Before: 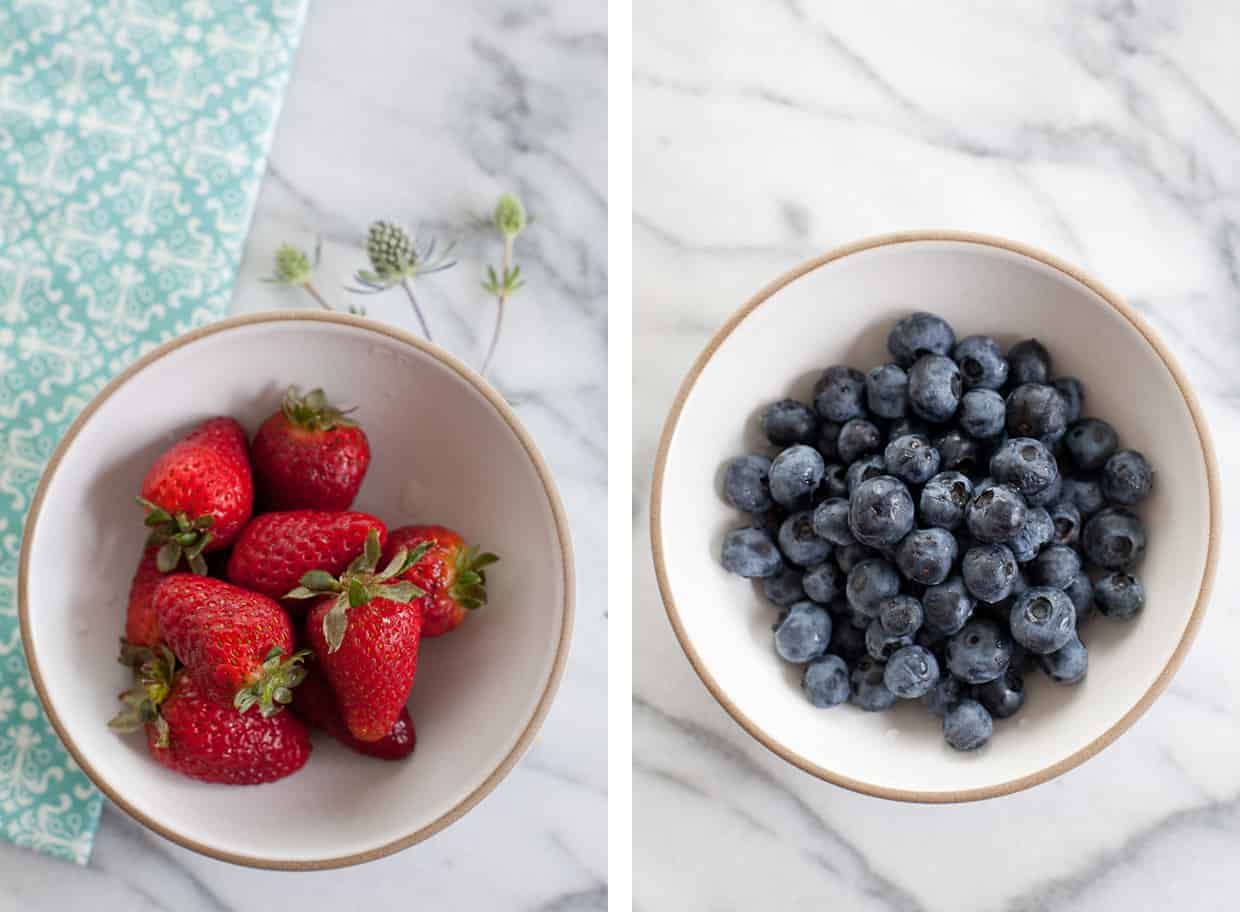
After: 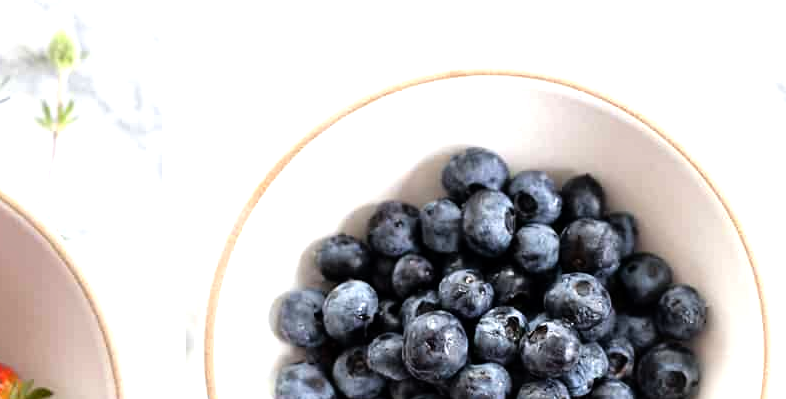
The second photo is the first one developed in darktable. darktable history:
crop: left 36.017%, top 18.161%, right 0.521%, bottom 38.034%
tone equalizer: -8 EV -1.06 EV, -7 EV -1.01 EV, -6 EV -0.853 EV, -5 EV -0.596 EV, -3 EV 0.594 EV, -2 EV 0.88 EV, -1 EV 0.996 EV, +0 EV 1.06 EV, mask exposure compensation -0.507 EV
